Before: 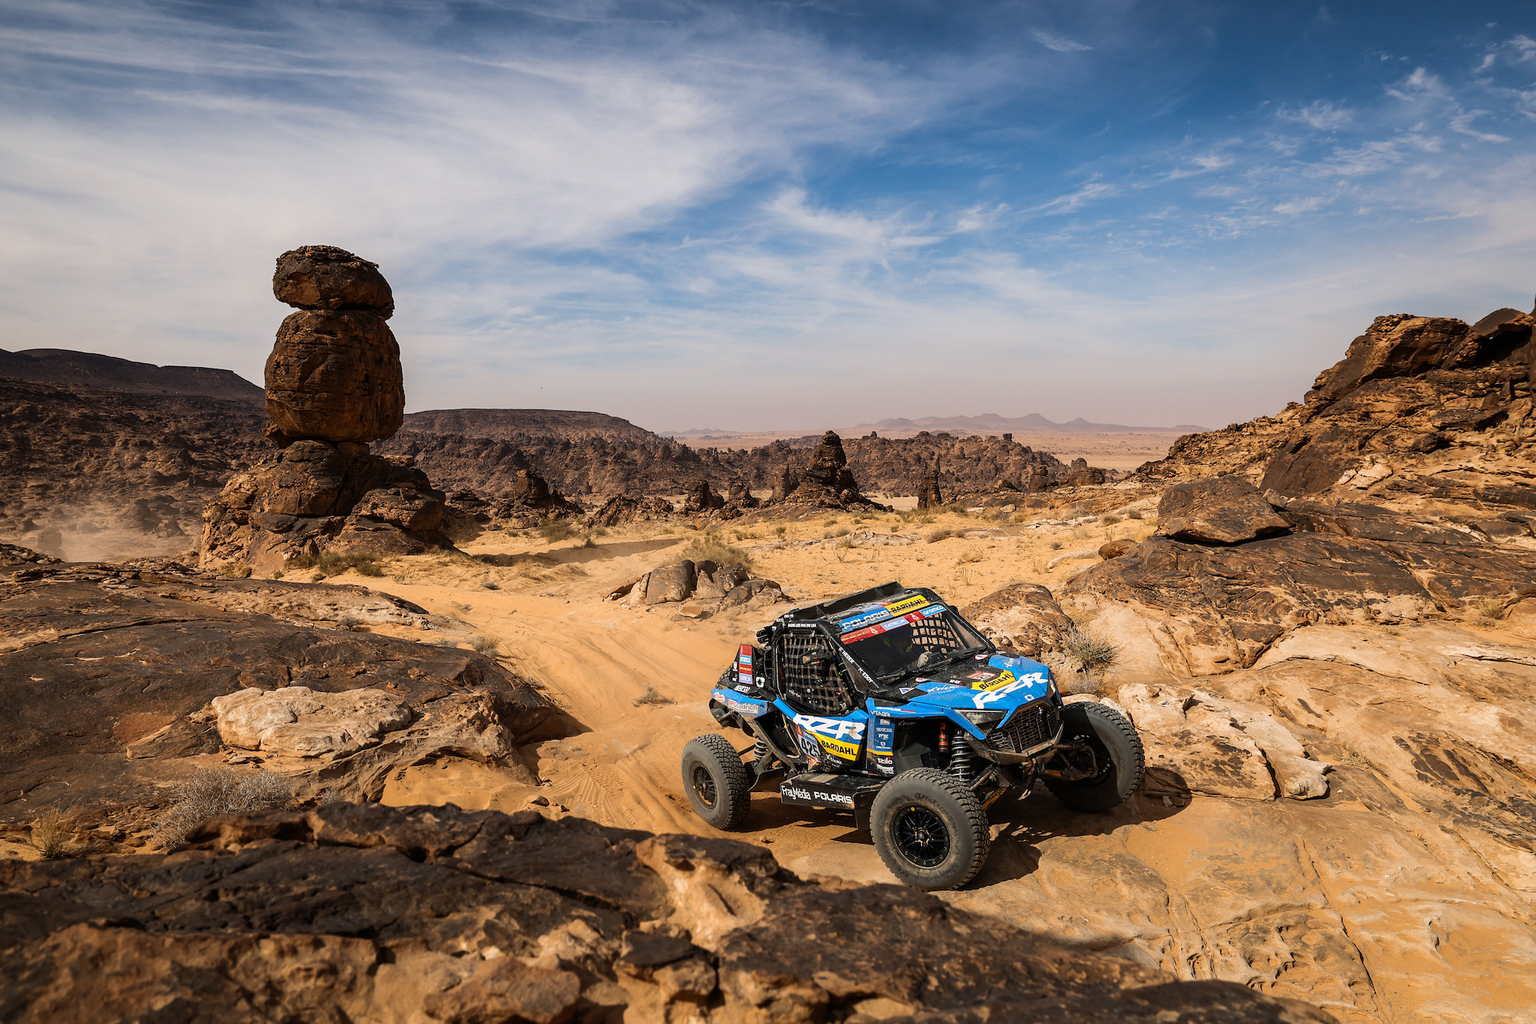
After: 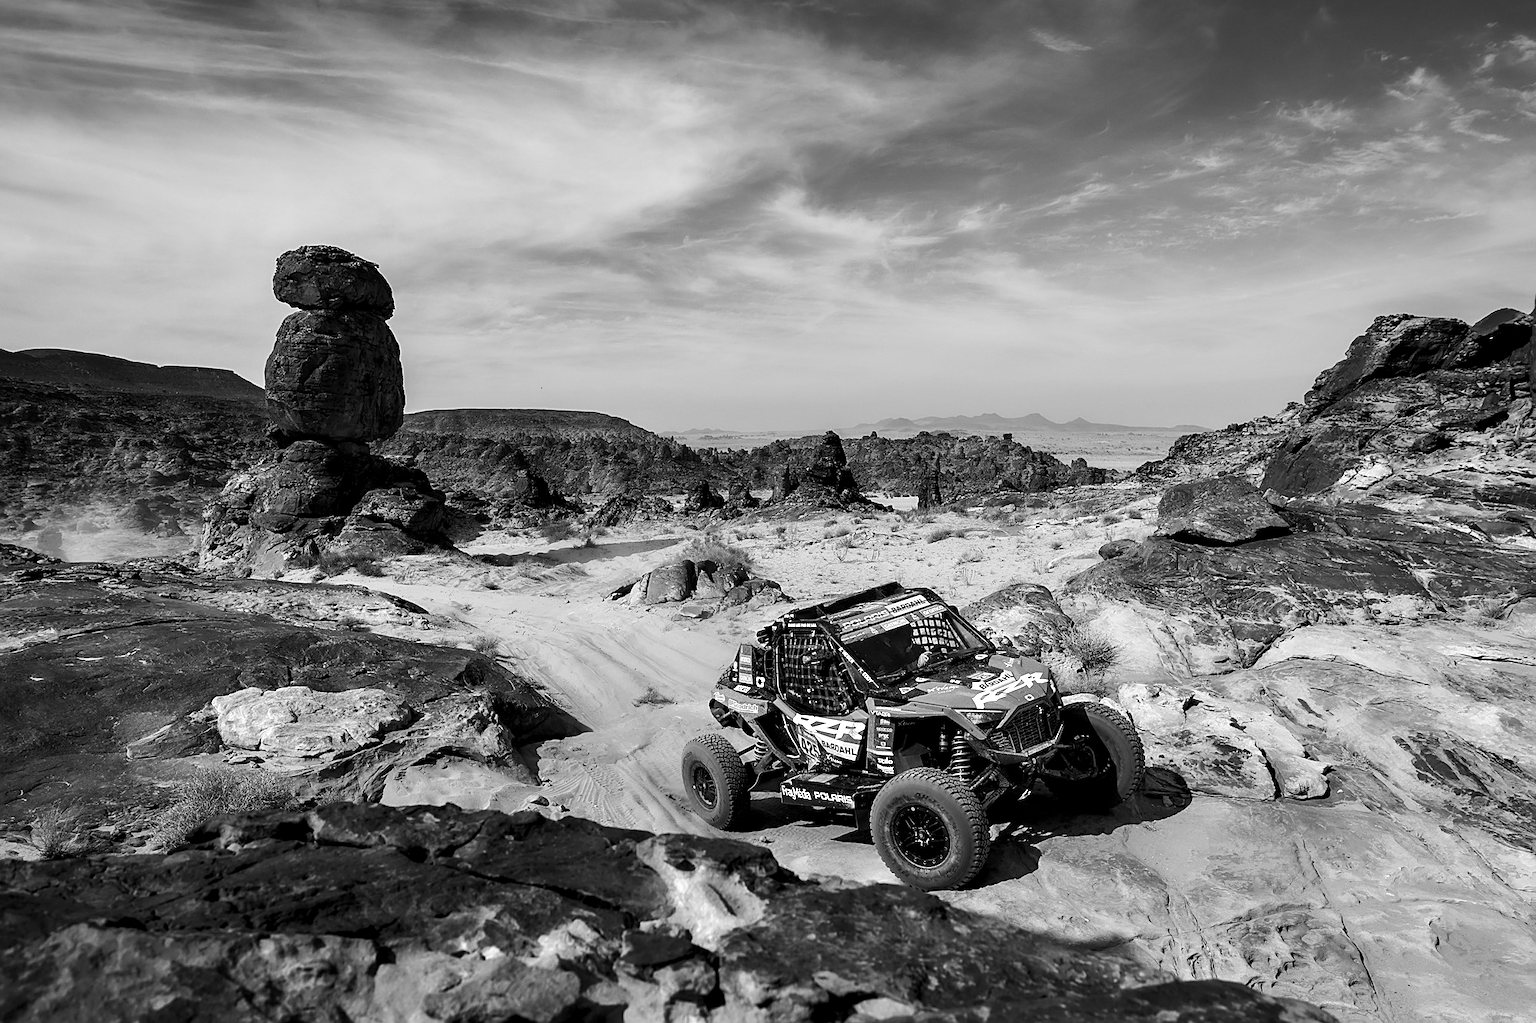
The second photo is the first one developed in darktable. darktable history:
sharpen: on, module defaults
contrast brightness saturation: contrast 0.1, saturation -0.36
contrast equalizer: y [[0.514, 0.573, 0.581, 0.508, 0.5, 0.5], [0.5 ×6], [0.5 ×6], [0 ×6], [0 ×6]]
monochrome: a -3.63, b -0.465
